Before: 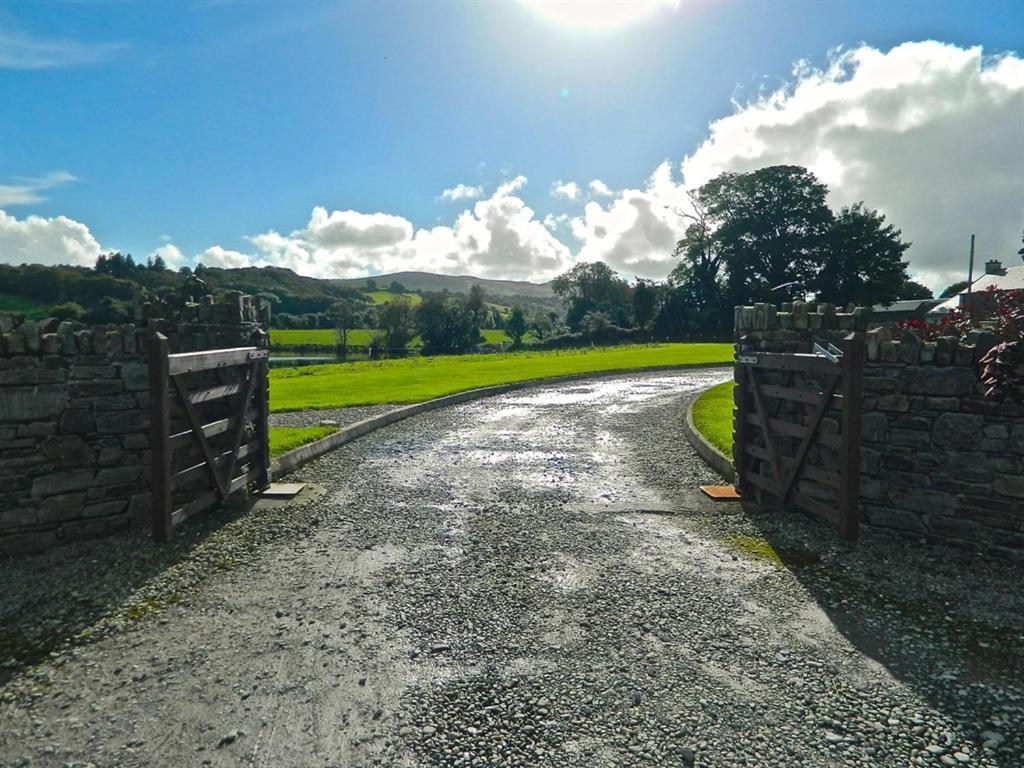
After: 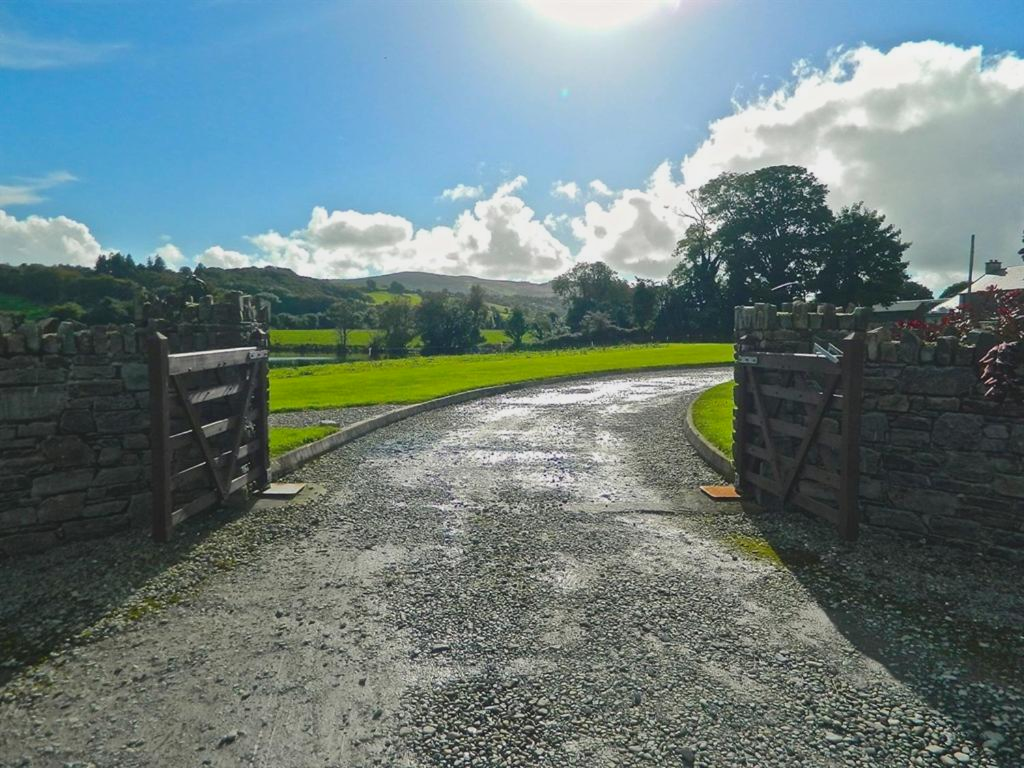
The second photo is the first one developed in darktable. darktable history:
local contrast: highlights 70%, shadows 67%, detail 82%, midtone range 0.32
